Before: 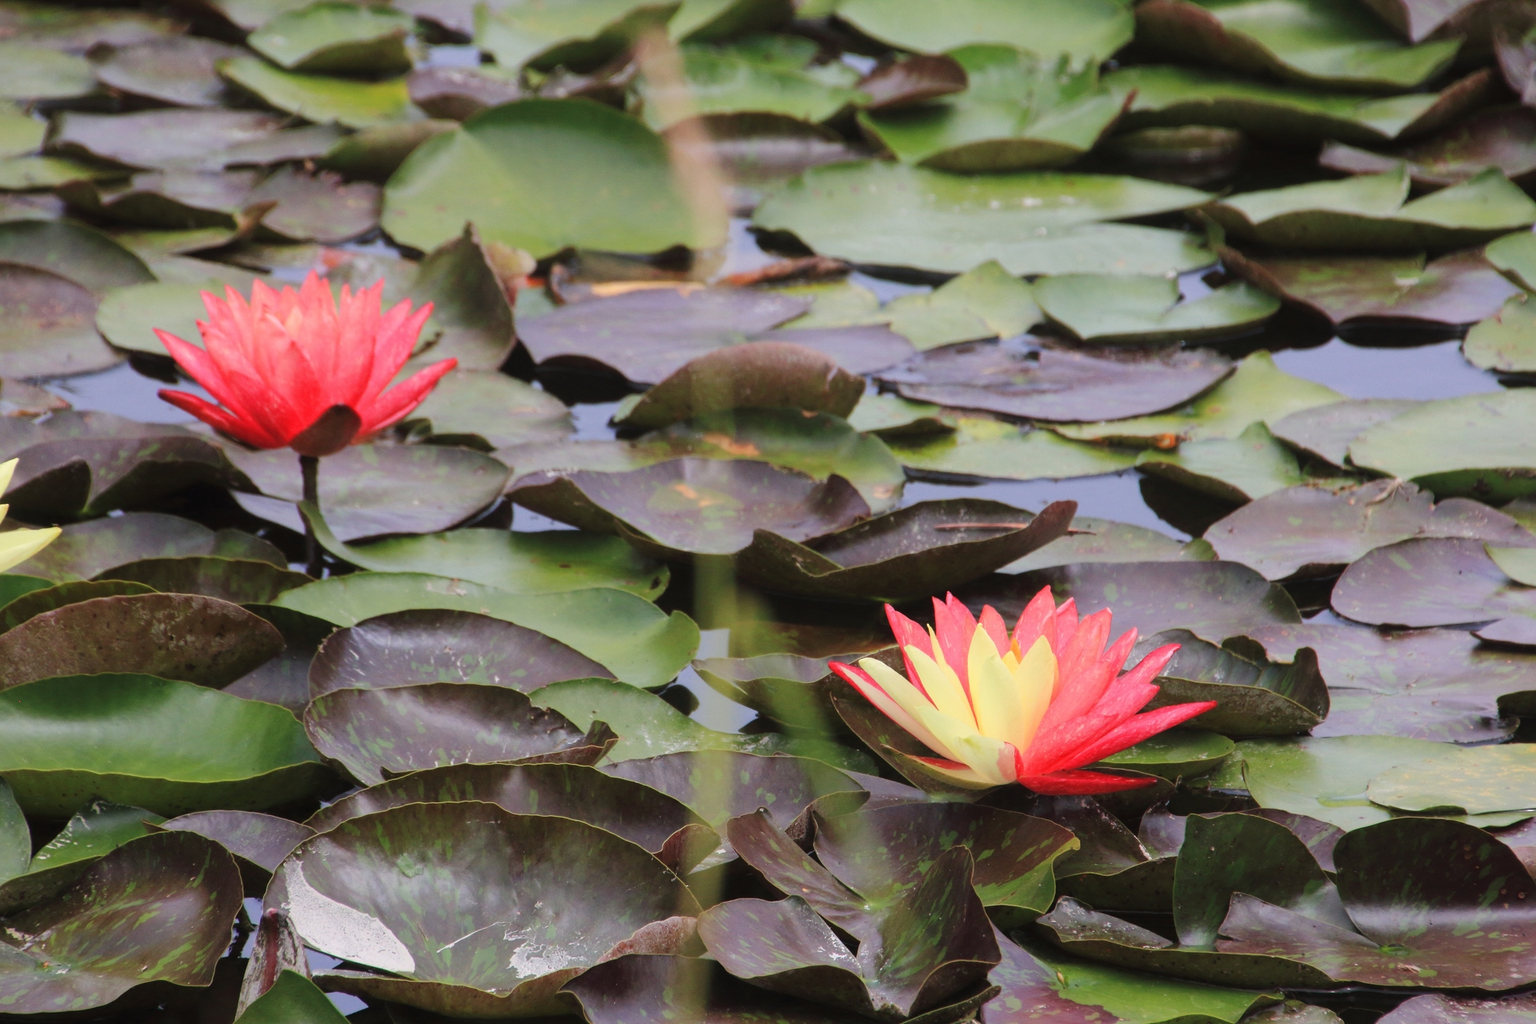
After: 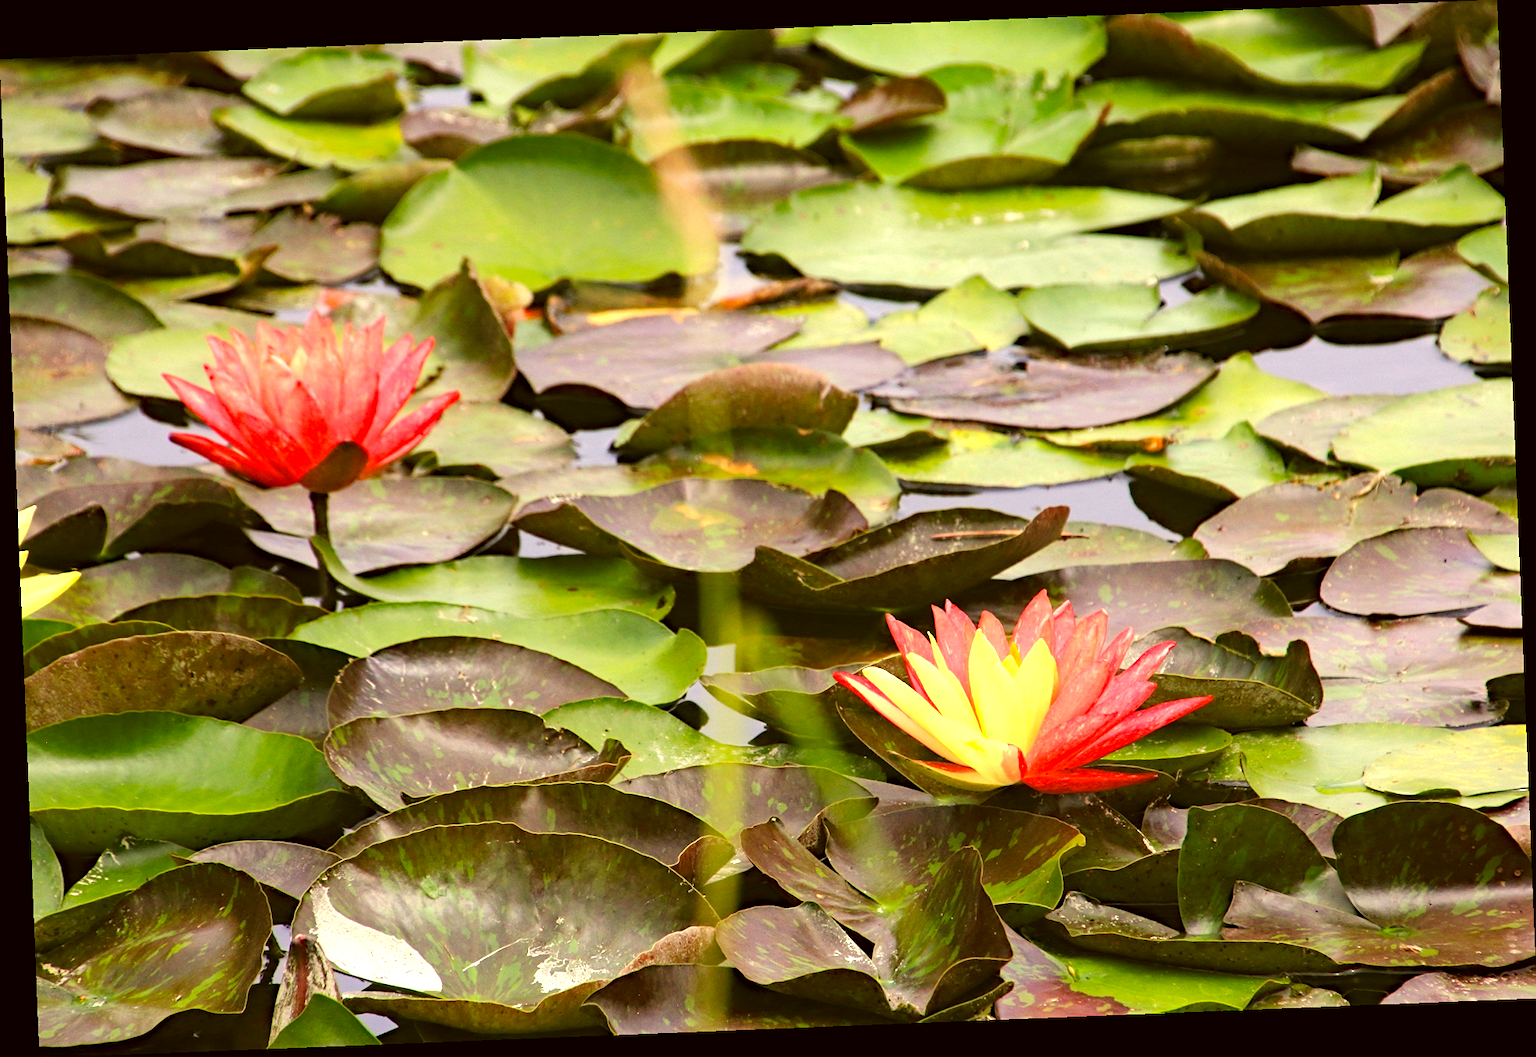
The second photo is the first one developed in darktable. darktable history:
exposure: black level correction 0, exposure 0.95 EV, compensate exposure bias true, compensate highlight preservation false
sharpen: amount 0.2
haze removal: strength 0.29, distance 0.25, compatibility mode true, adaptive false
color correction: highlights a* 0.162, highlights b* 29.53, shadows a* -0.162, shadows b* 21.09
rotate and perspective: rotation -2.29°, automatic cropping off
